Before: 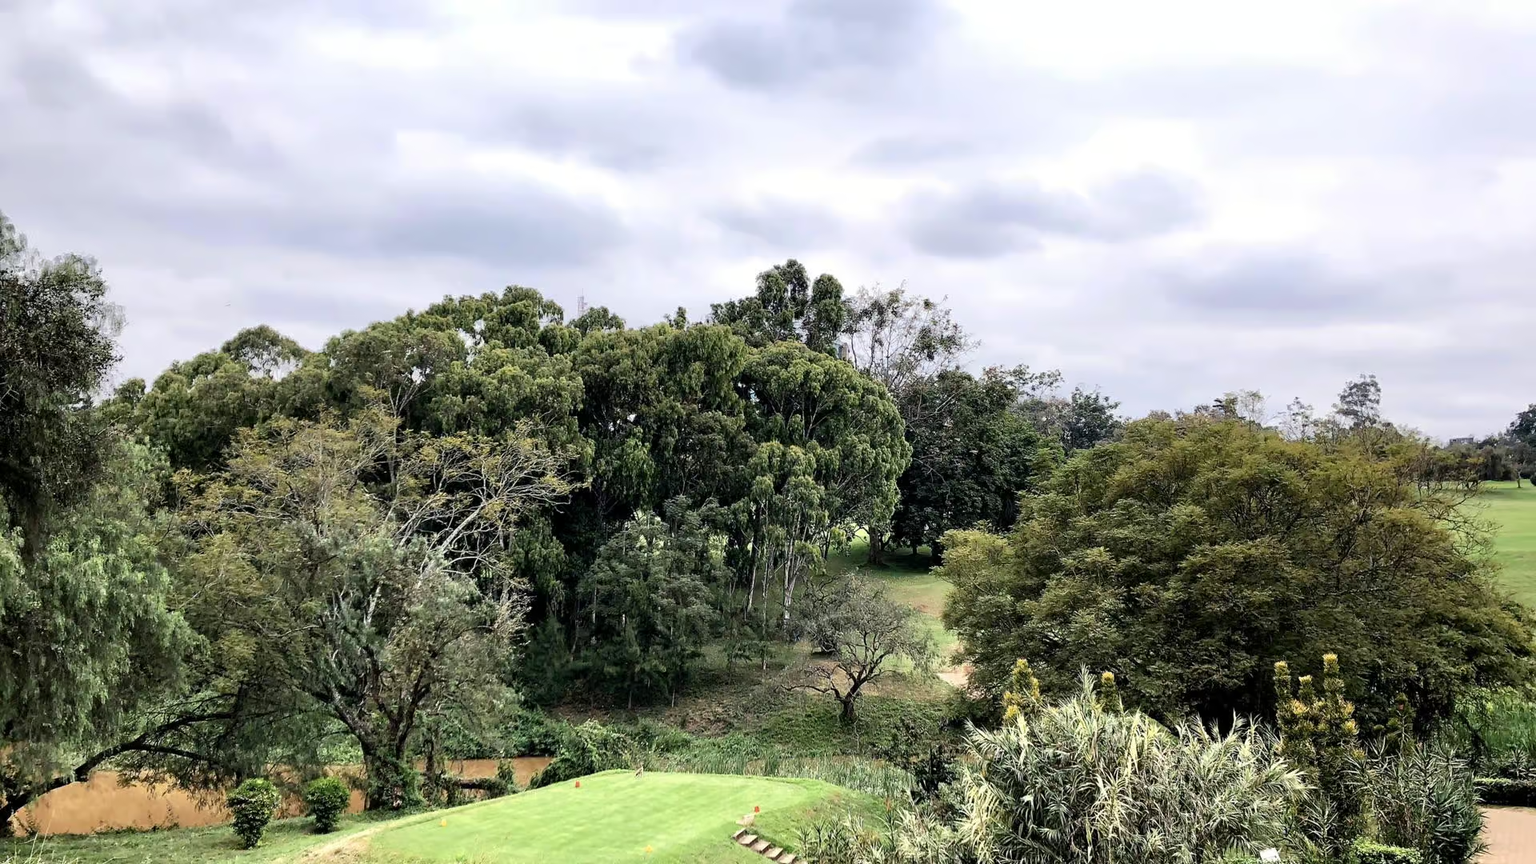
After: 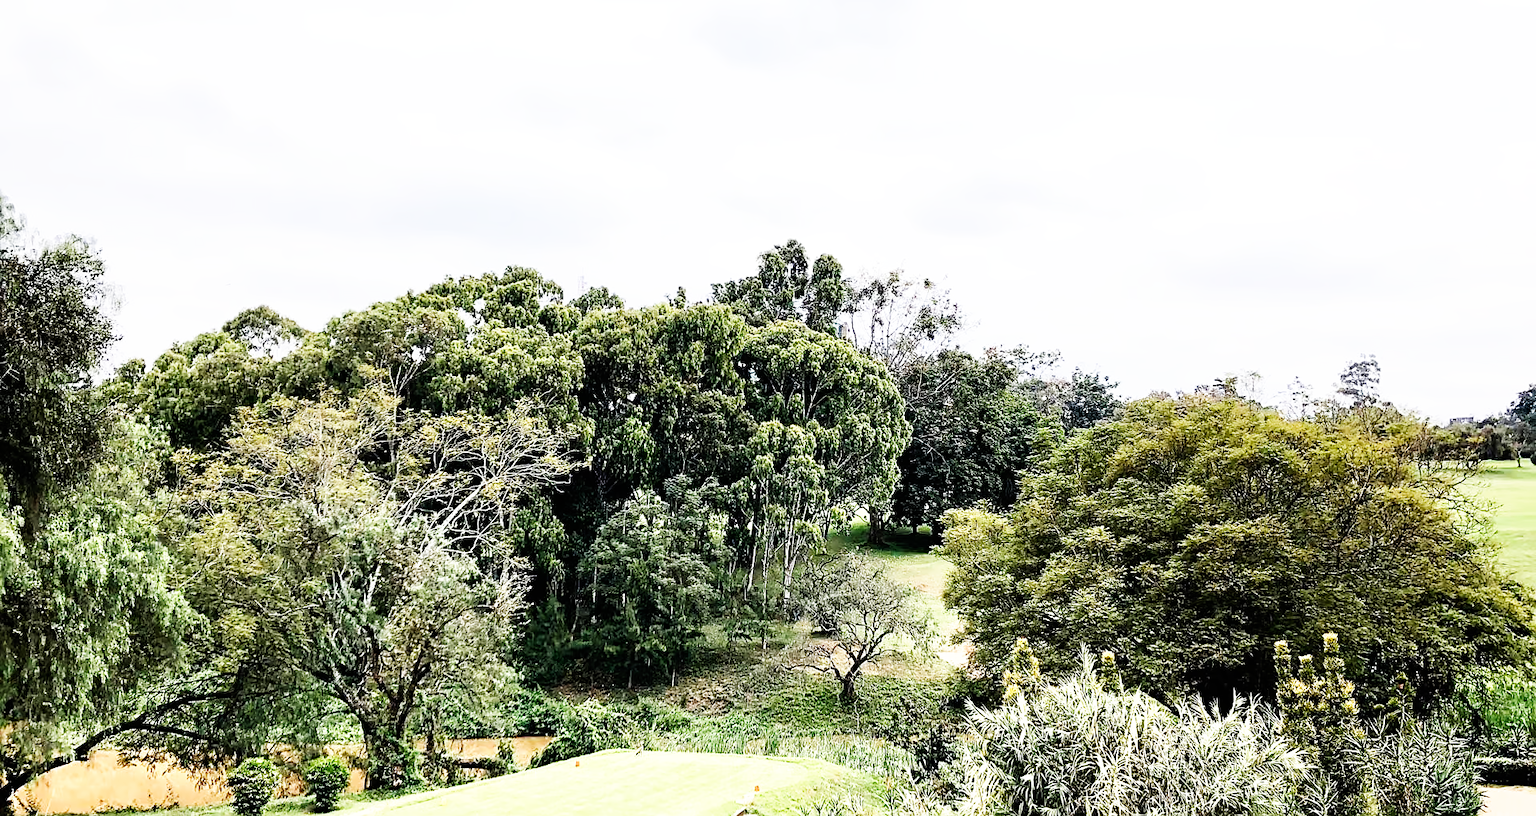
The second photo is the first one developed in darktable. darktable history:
sharpen: on, module defaults
base curve: curves: ch0 [(0, 0) (0.007, 0.004) (0.027, 0.03) (0.046, 0.07) (0.207, 0.54) (0.442, 0.872) (0.673, 0.972) (1, 1)], preserve colors none
crop and rotate: top 2.479%, bottom 3.018%
